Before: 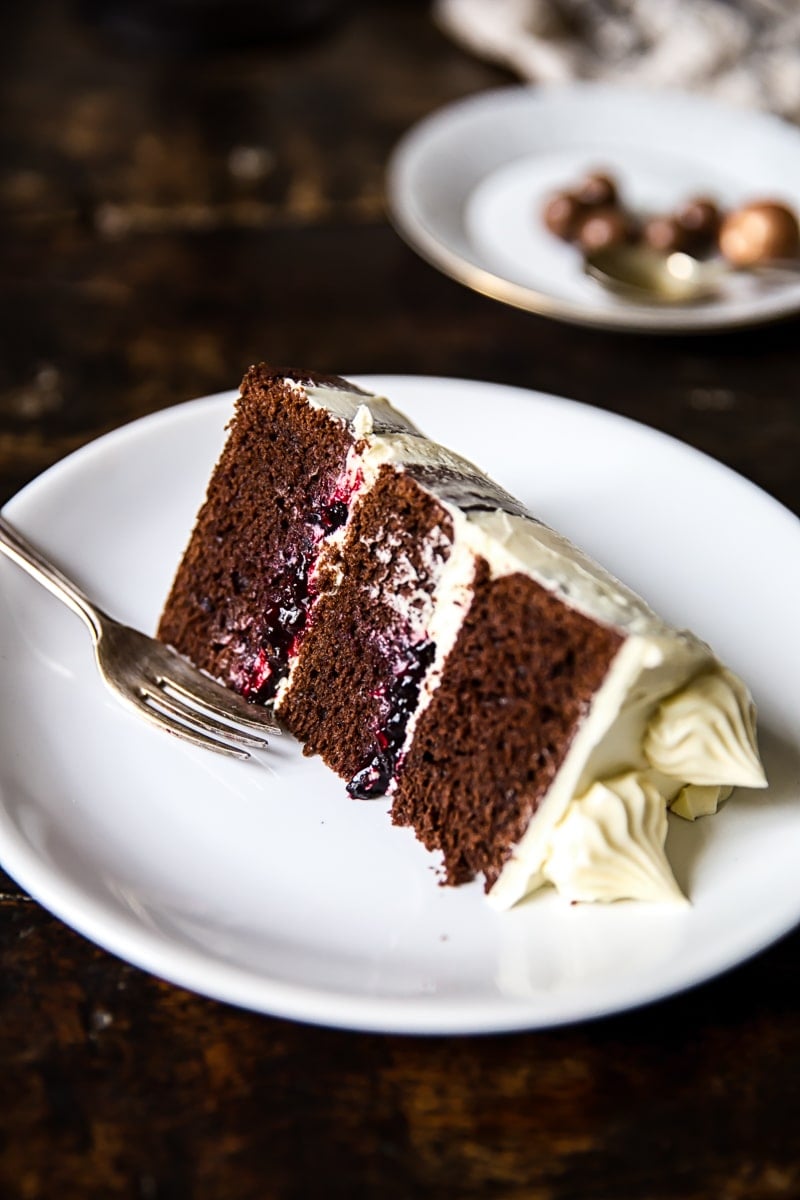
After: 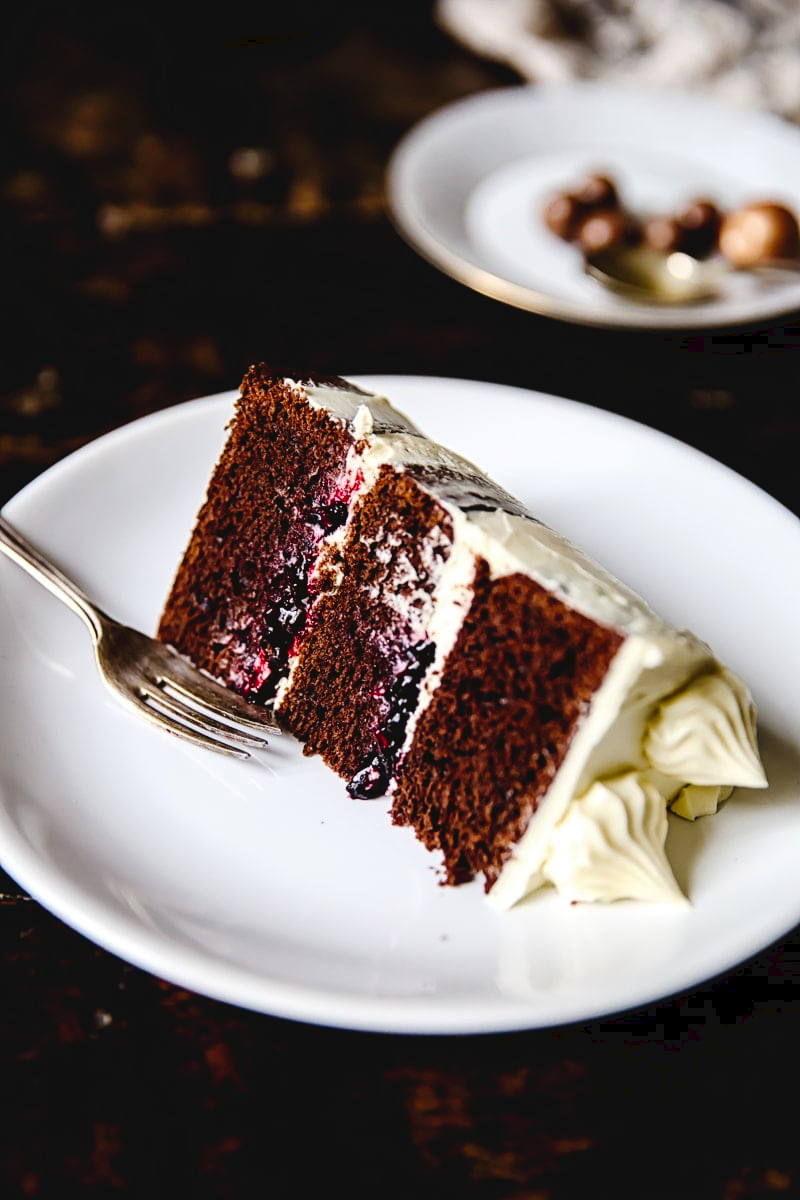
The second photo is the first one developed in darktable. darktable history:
tone curve: curves: ch0 [(0, 0) (0.003, 0.048) (0.011, 0.048) (0.025, 0.048) (0.044, 0.049) (0.069, 0.048) (0.1, 0.052) (0.136, 0.071) (0.177, 0.109) (0.224, 0.157) (0.277, 0.233) (0.335, 0.32) (0.399, 0.404) (0.468, 0.496) (0.543, 0.582) (0.623, 0.653) (0.709, 0.738) (0.801, 0.811) (0.898, 0.895) (1, 1)], preserve colors none
